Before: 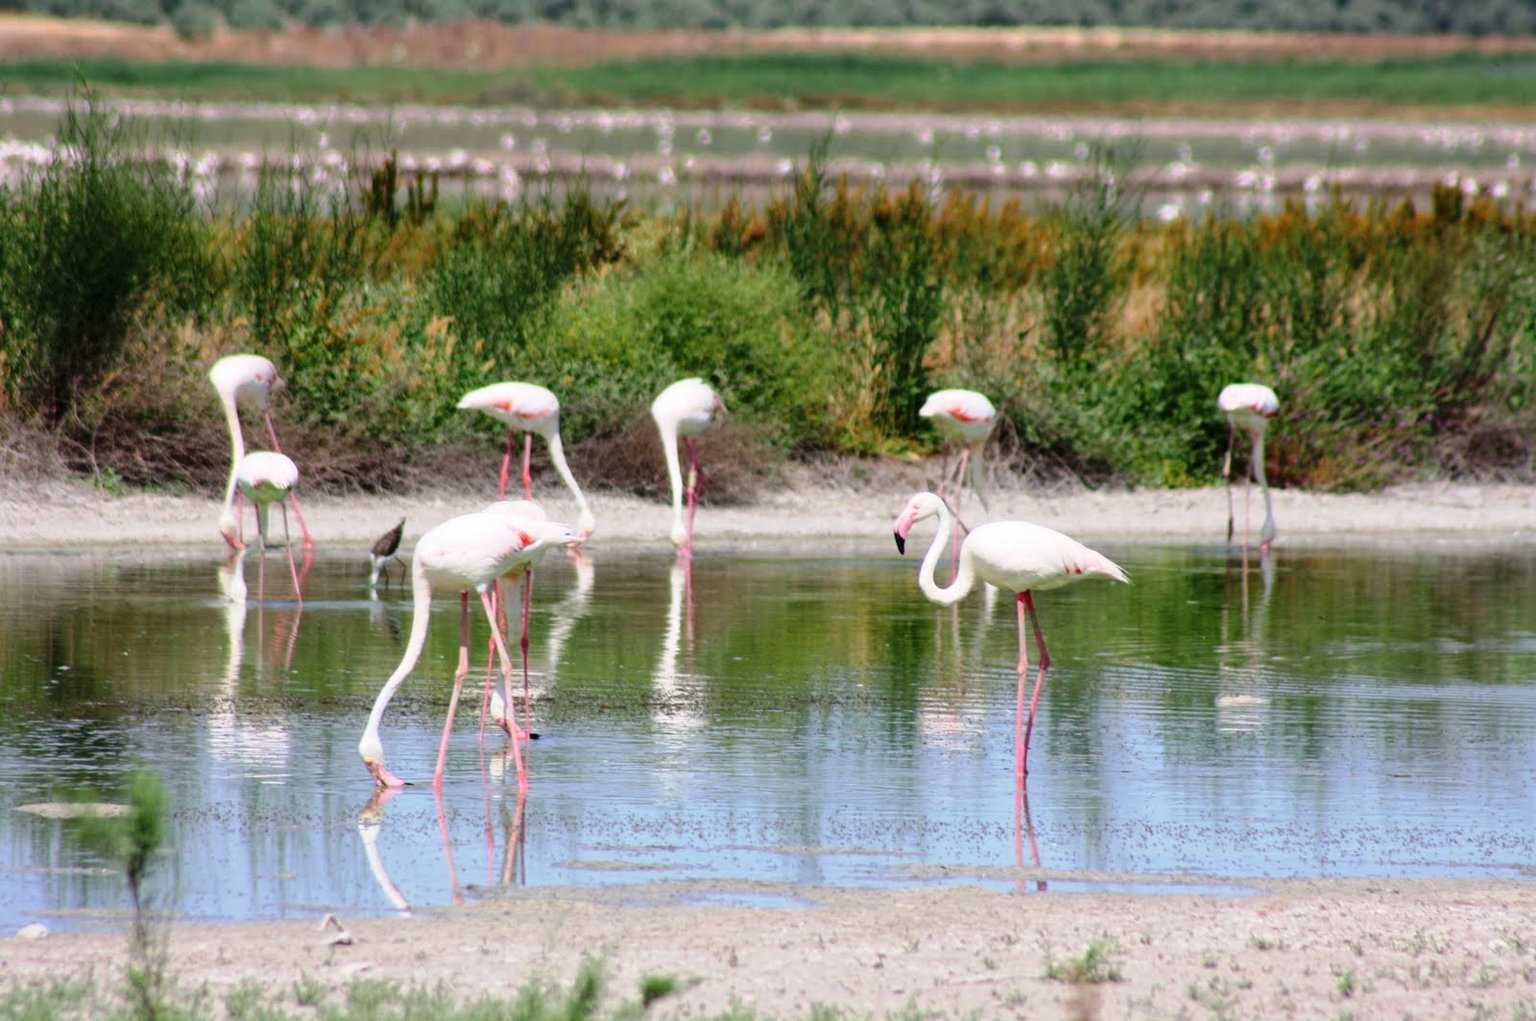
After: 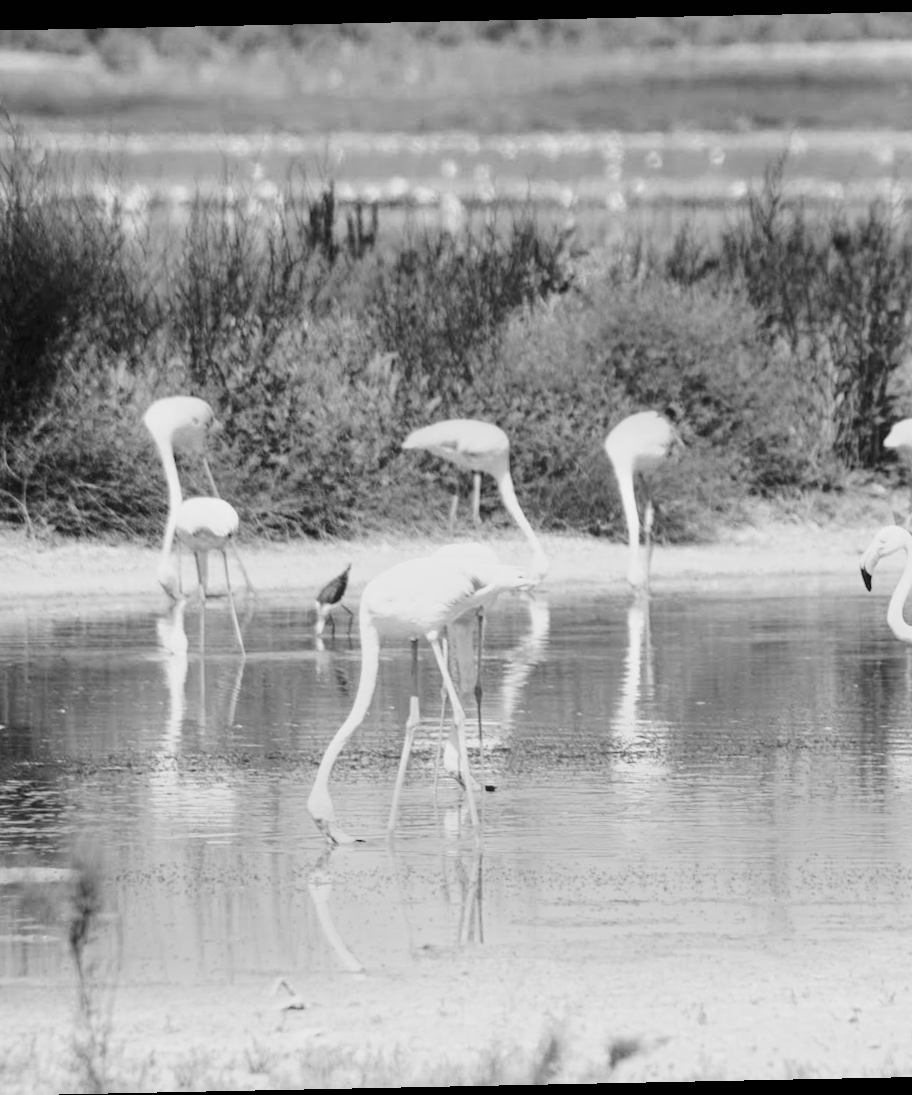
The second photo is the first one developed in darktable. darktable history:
rotate and perspective: rotation -1.17°, automatic cropping off
crop: left 5.114%, right 38.589%
monochrome: a 26.22, b 42.67, size 0.8
base curve: curves: ch0 [(0, 0) (0.005, 0.002) (0.15, 0.3) (0.4, 0.7) (0.75, 0.95) (1, 1)], preserve colors none
color balance rgb: linear chroma grading › global chroma 15%, perceptual saturation grading › global saturation 30%
contrast equalizer: y [[0.439, 0.44, 0.442, 0.457, 0.493, 0.498], [0.5 ×6], [0.5 ×6], [0 ×6], [0 ×6]]
